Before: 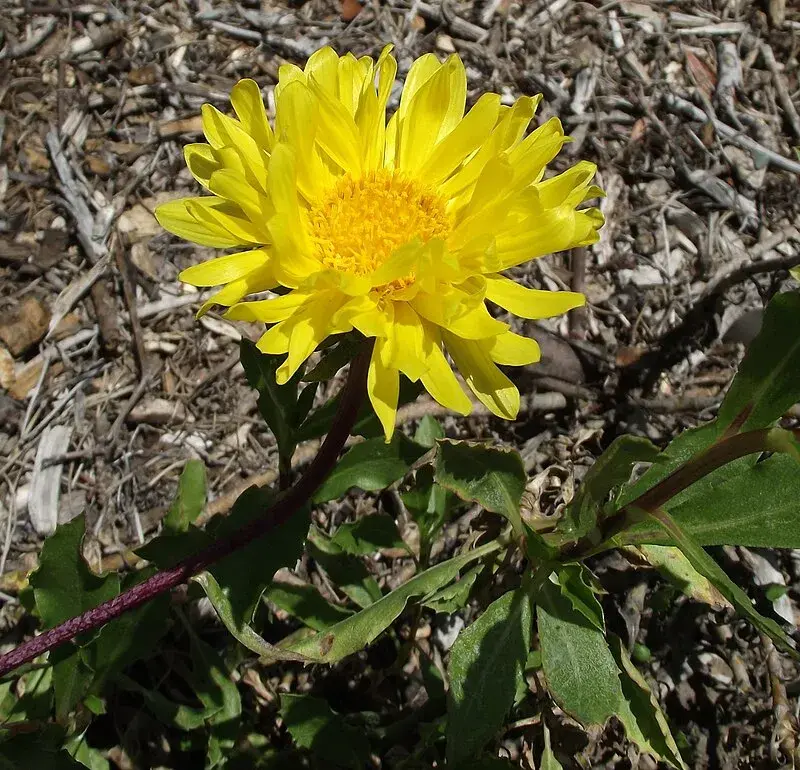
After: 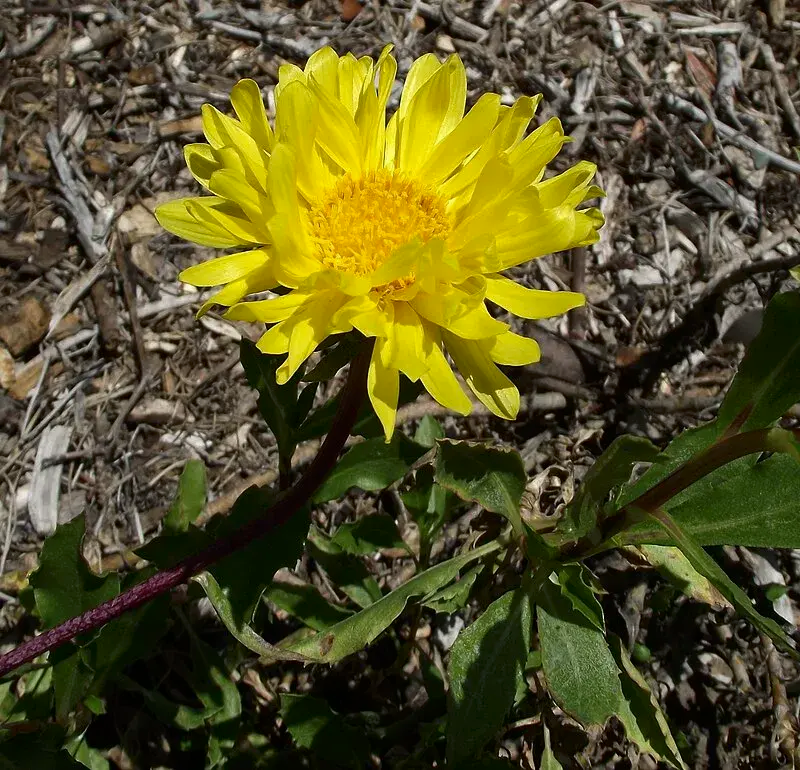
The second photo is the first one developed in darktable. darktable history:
contrast brightness saturation: brightness -0.088
